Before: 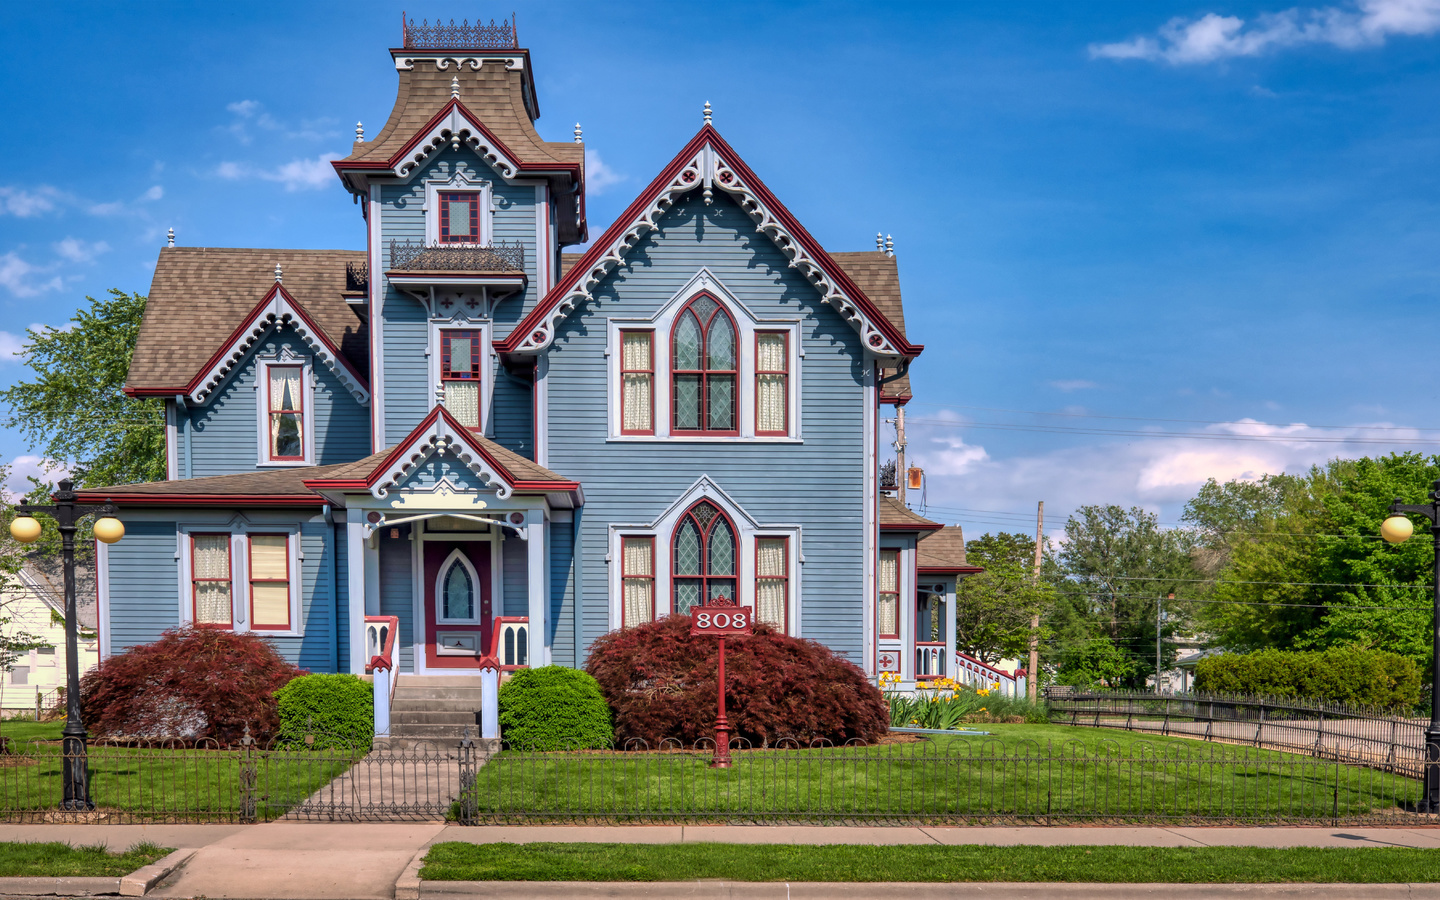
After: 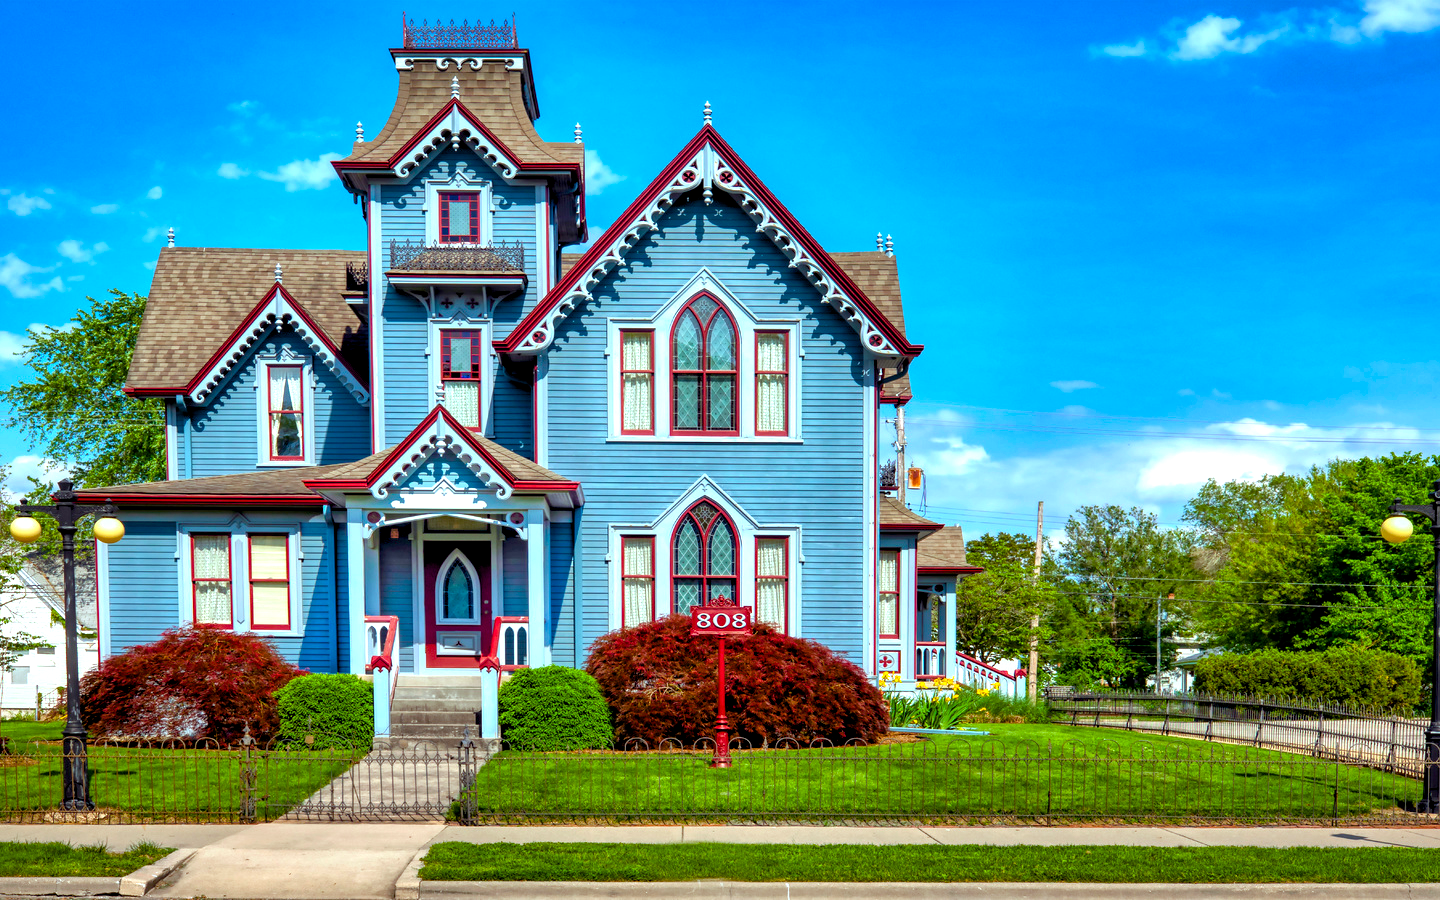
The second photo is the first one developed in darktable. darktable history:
color balance rgb: highlights gain › chroma 4.089%, highlights gain › hue 203.31°, global offset › luminance -0.502%, perceptual saturation grading › global saturation 34.706%, perceptual saturation grading › highlights -29.892%, perceptual saturation grading › shadows 35.098%, perceptual brilliance grading › global brilliance 18.269%, global vibrance 20%
